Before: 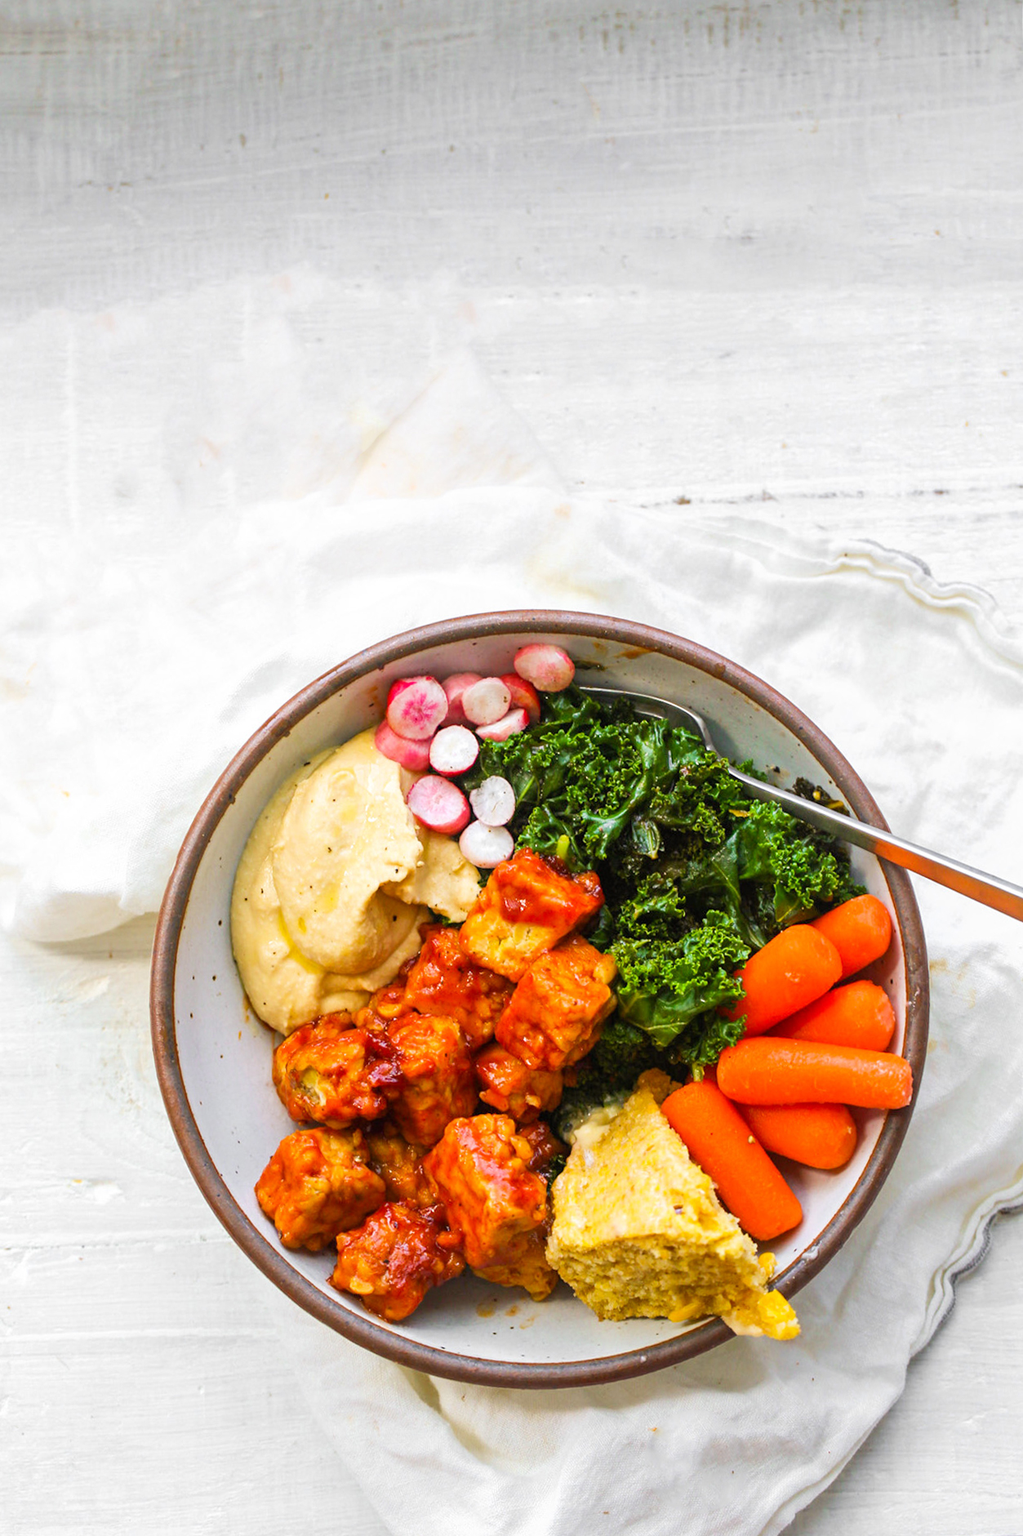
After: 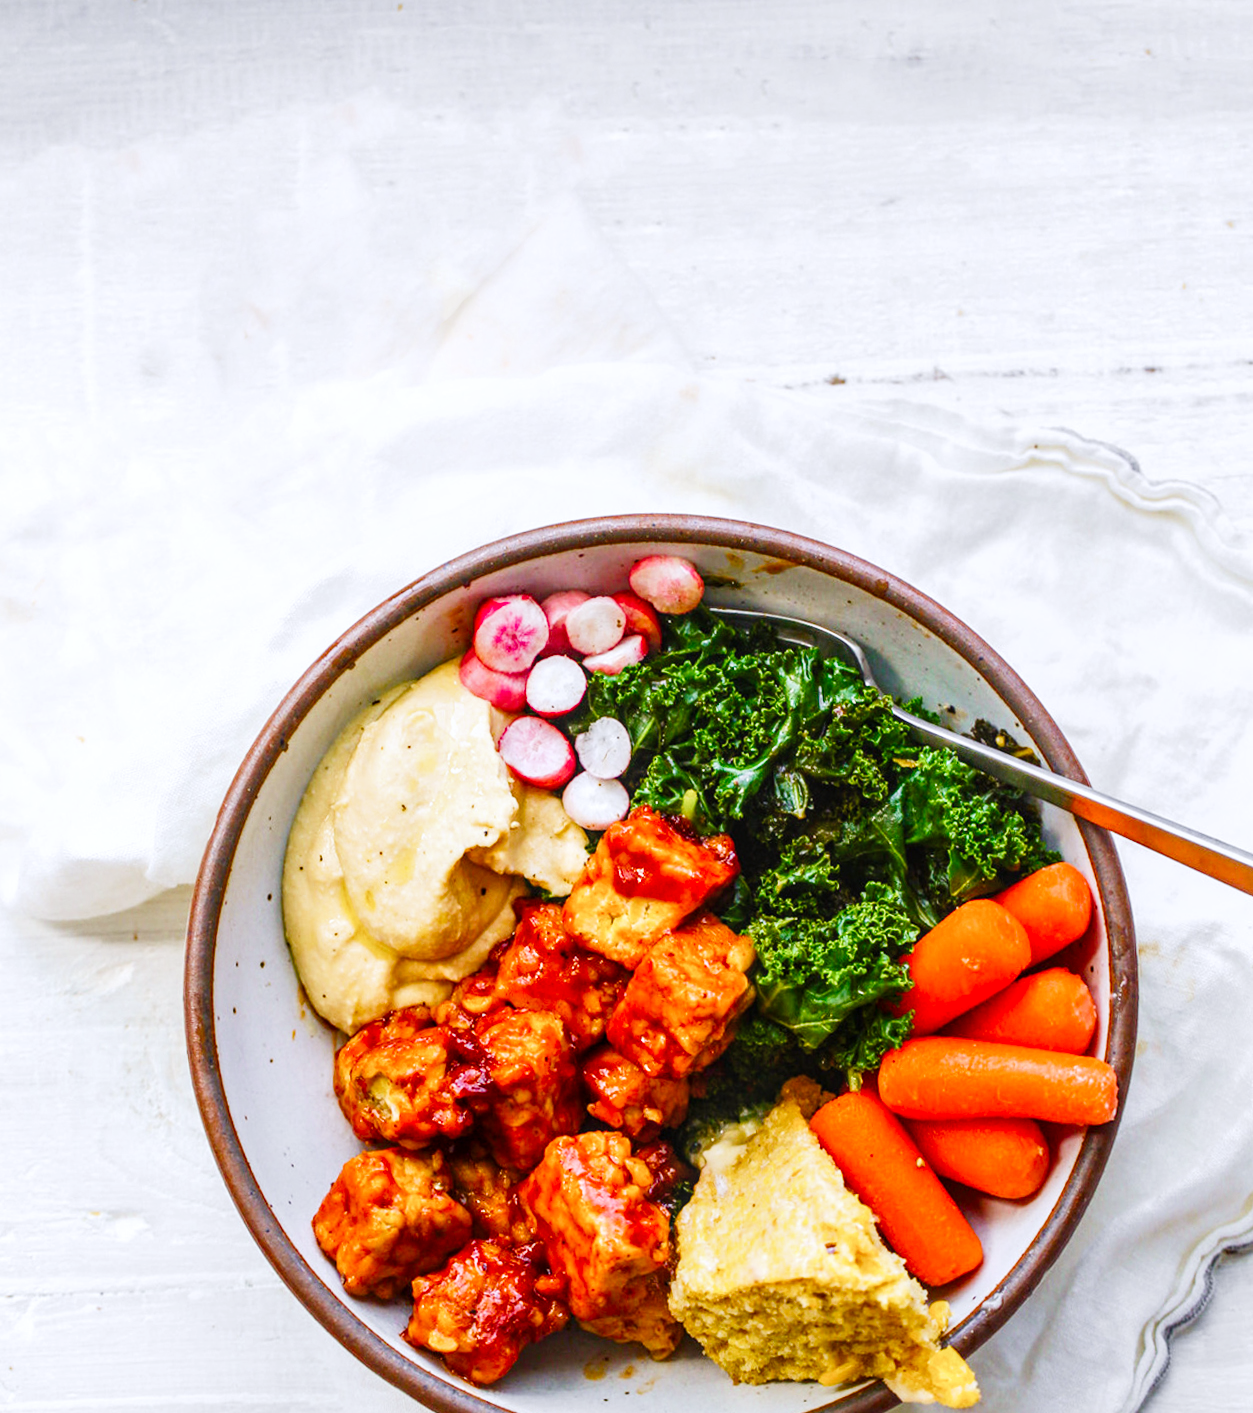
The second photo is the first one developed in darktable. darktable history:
color calibration: illuminant as shot in camera, x 0.358, y 0.373, temperature 4628.91 K, saturation algorithm version 1 (2020)
exposure: exposure -0.33 EV, compensate exposure bias true, compensate highlight preservation false
crop and rotate: top 12.414%, bottom 12.419%
color balance rgb: power › hue 172.03°, linear chroma grading › shadows -2.42%, linear chroma grading › highlights -14.11%, linear chroma grading › global chroma -9.849%, linear chroma grading › mid-tones -9.825%, perceptual saturation grading › global saturation 44.078%, perceptual saturation grading › highlights -50.068%, perceptual saturation grading › shadows 30.378%, perceptual brilliance grading › global brilliance 12.544%, global vibrance 20%
local contrast: on, module defaults
tone curve: curves: ch0 [(0, 0.011) (0.139, 0.106) (0.295, 0.271) (0.499, 0.523) (0.739, 0.782) (0.857, 0.879) (1, 0.967)]; ch1 [(0, 0) (0.291, 0.229) (0.394, 0.365) (0.469, 0.456) (0.495, 0.497) (0.524, 0.53) (0.588, 0.62) (0.725, 0.779) (1, 1)]; ch2 [(0, 0) (0.125, 0.089) (0.35, 0.317) (0.437, 0.42) (0.502, 0.499) (0.537, 0.551) (0.613, 0.636) (1, 1)], preserve colors none
